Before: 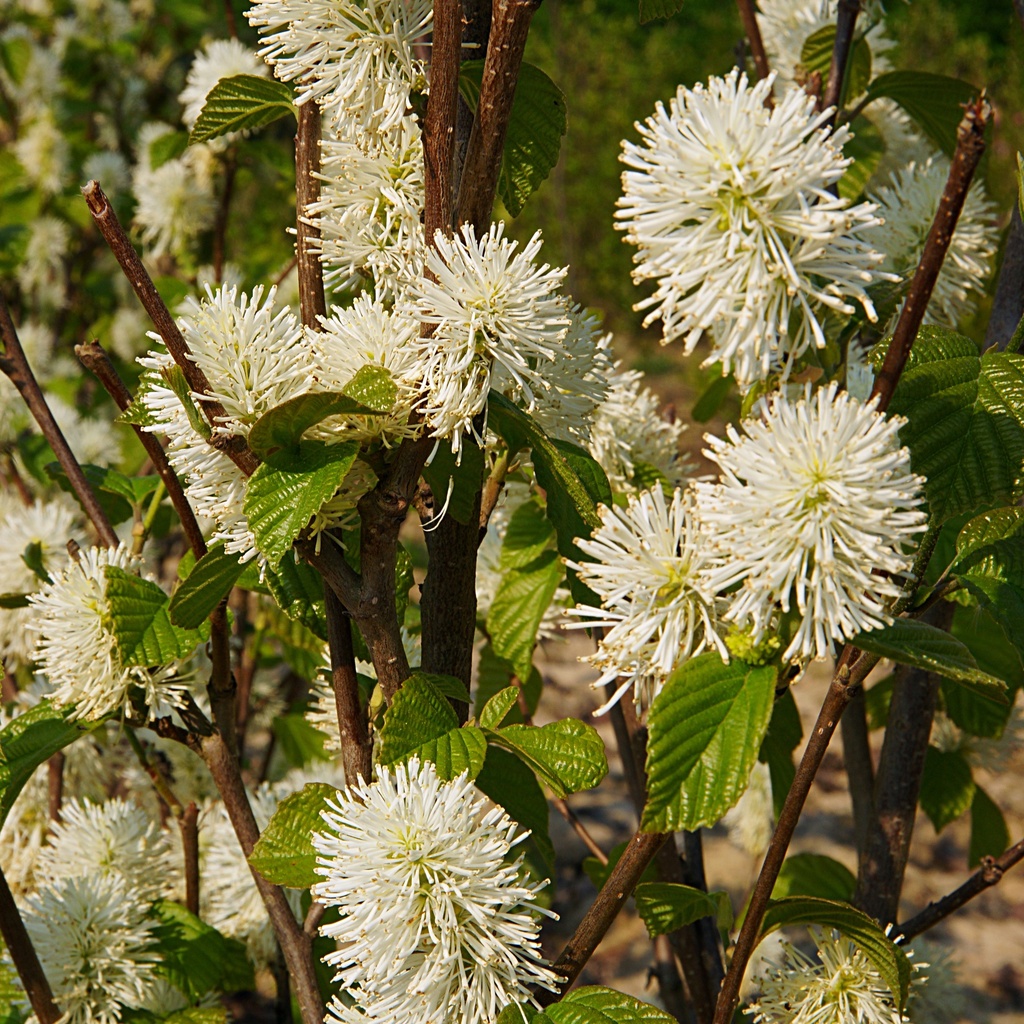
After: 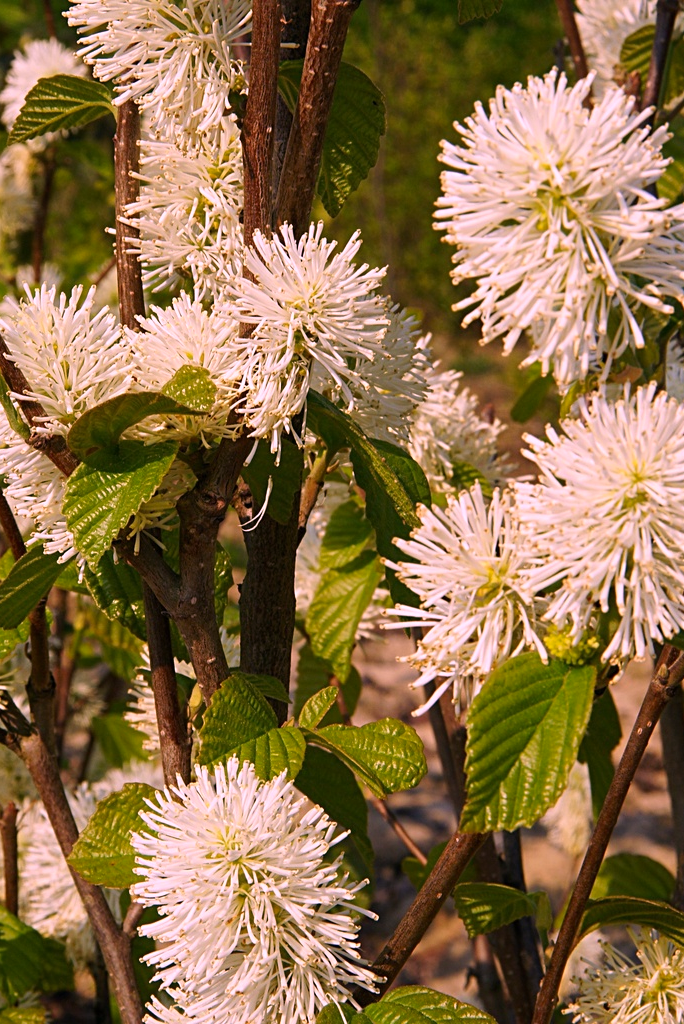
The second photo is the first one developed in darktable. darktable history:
white balance: red 1.066, blue 1.119
crop and rotate: left 17.732%, right 15.423%
color correction: highlights a* 12.23, highlights b* 5.41
